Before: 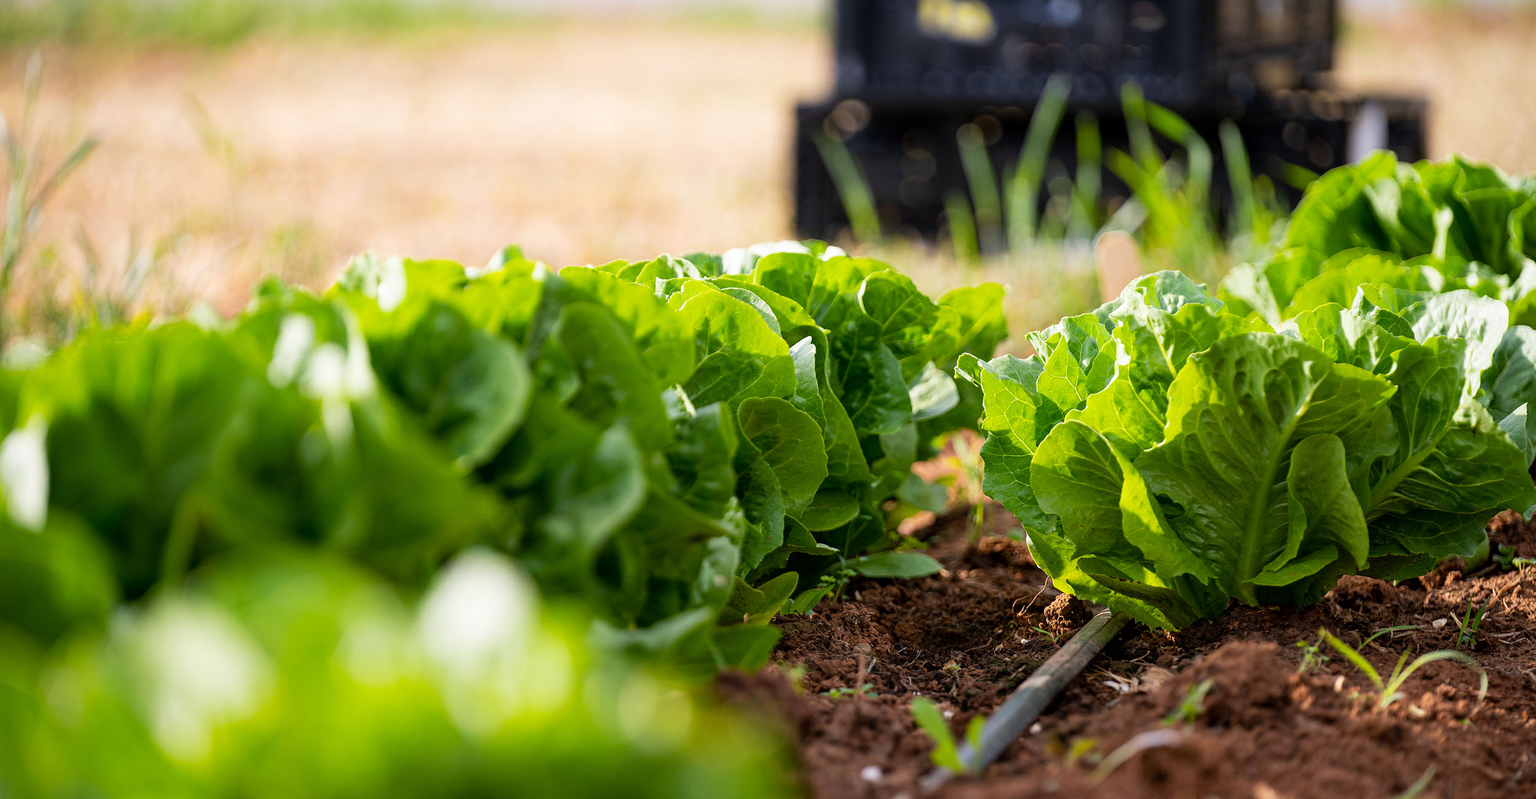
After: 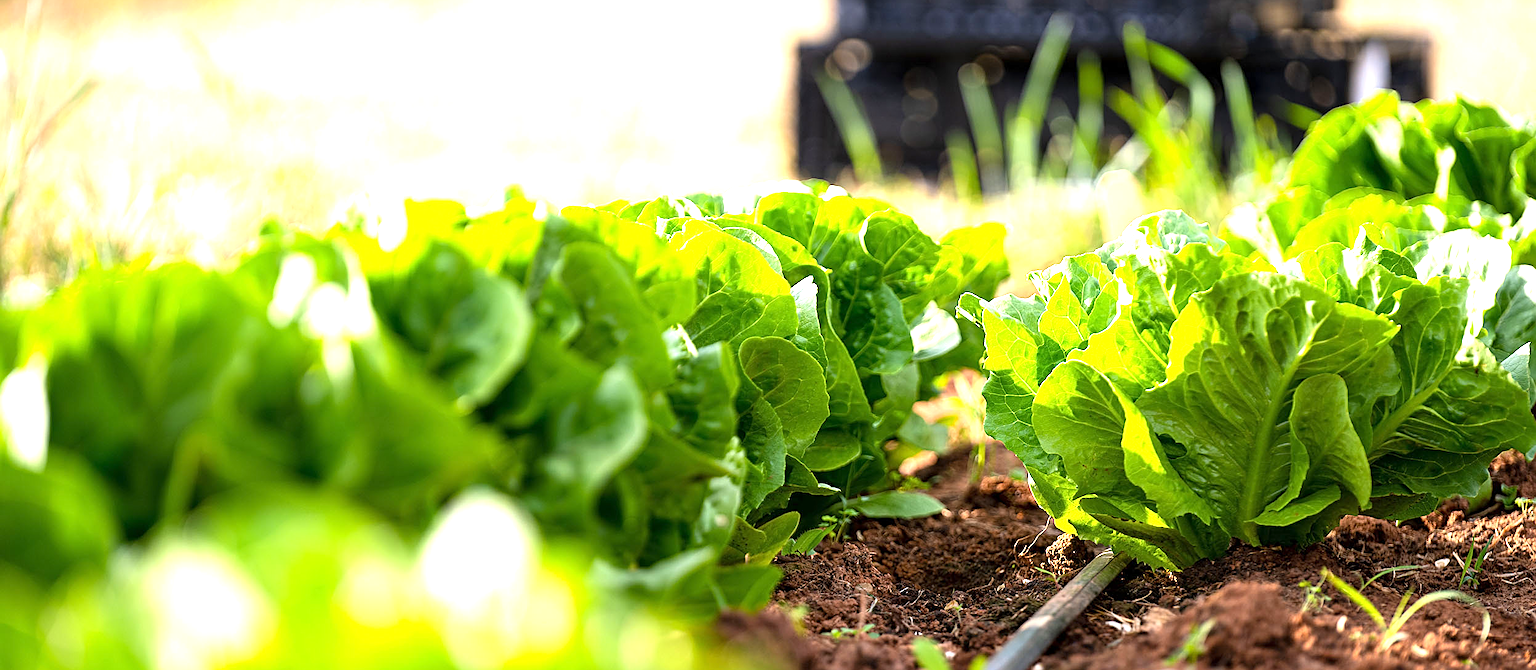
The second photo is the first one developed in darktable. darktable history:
crop: top 7.625%, bottom 8.027%
exposure: exposure 1.137 EV, compensate highlight preservation false
sharpen: on, module defaults
